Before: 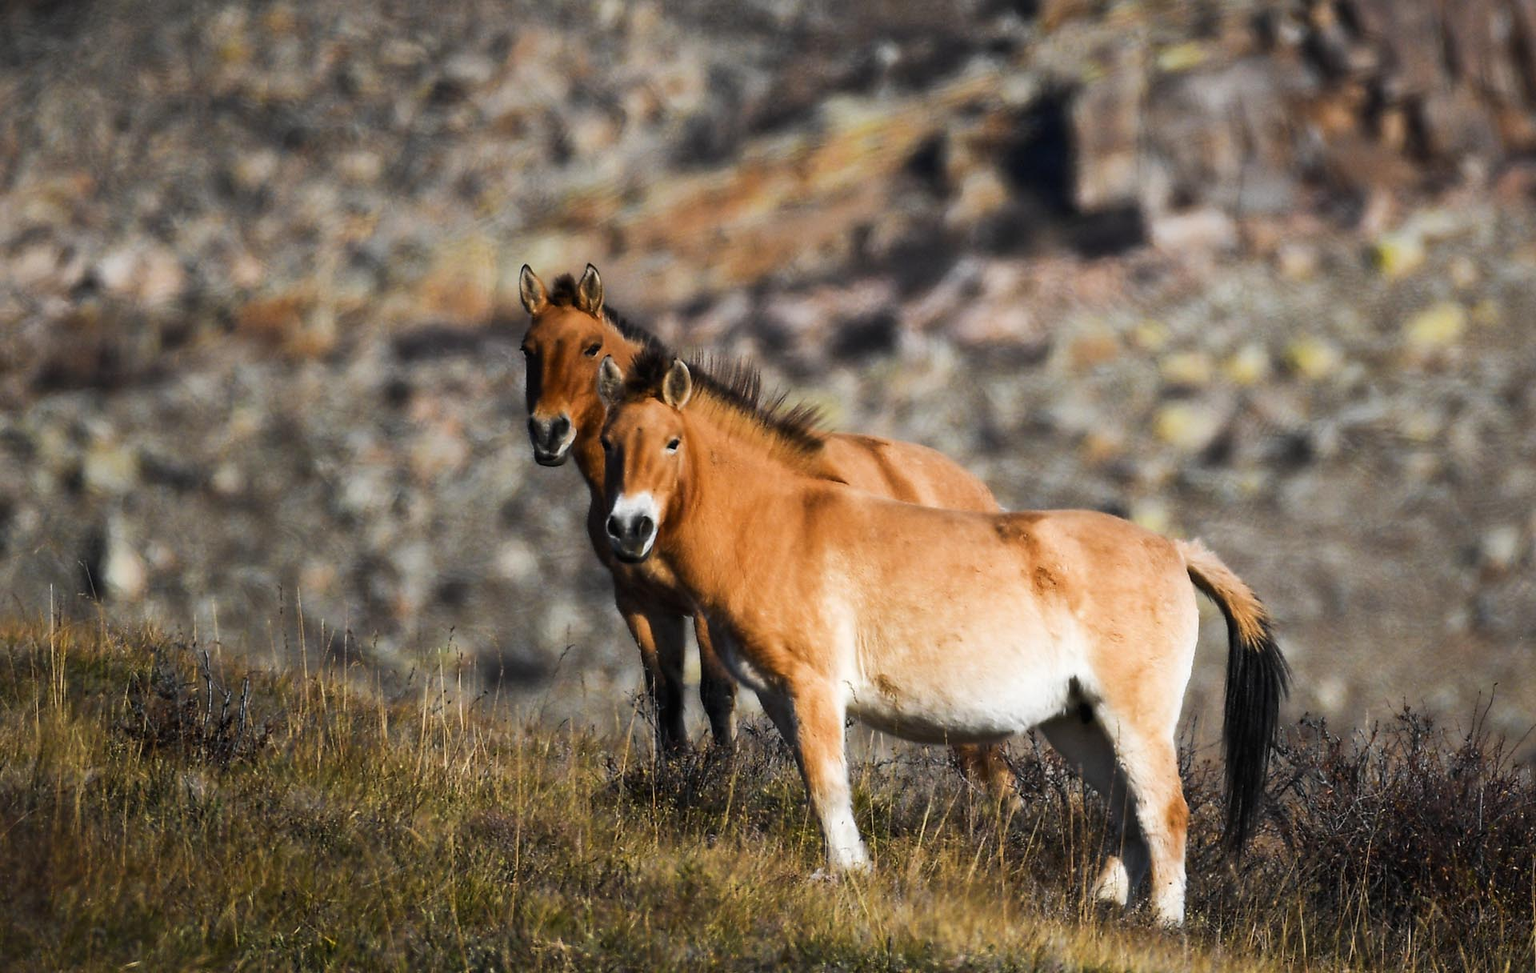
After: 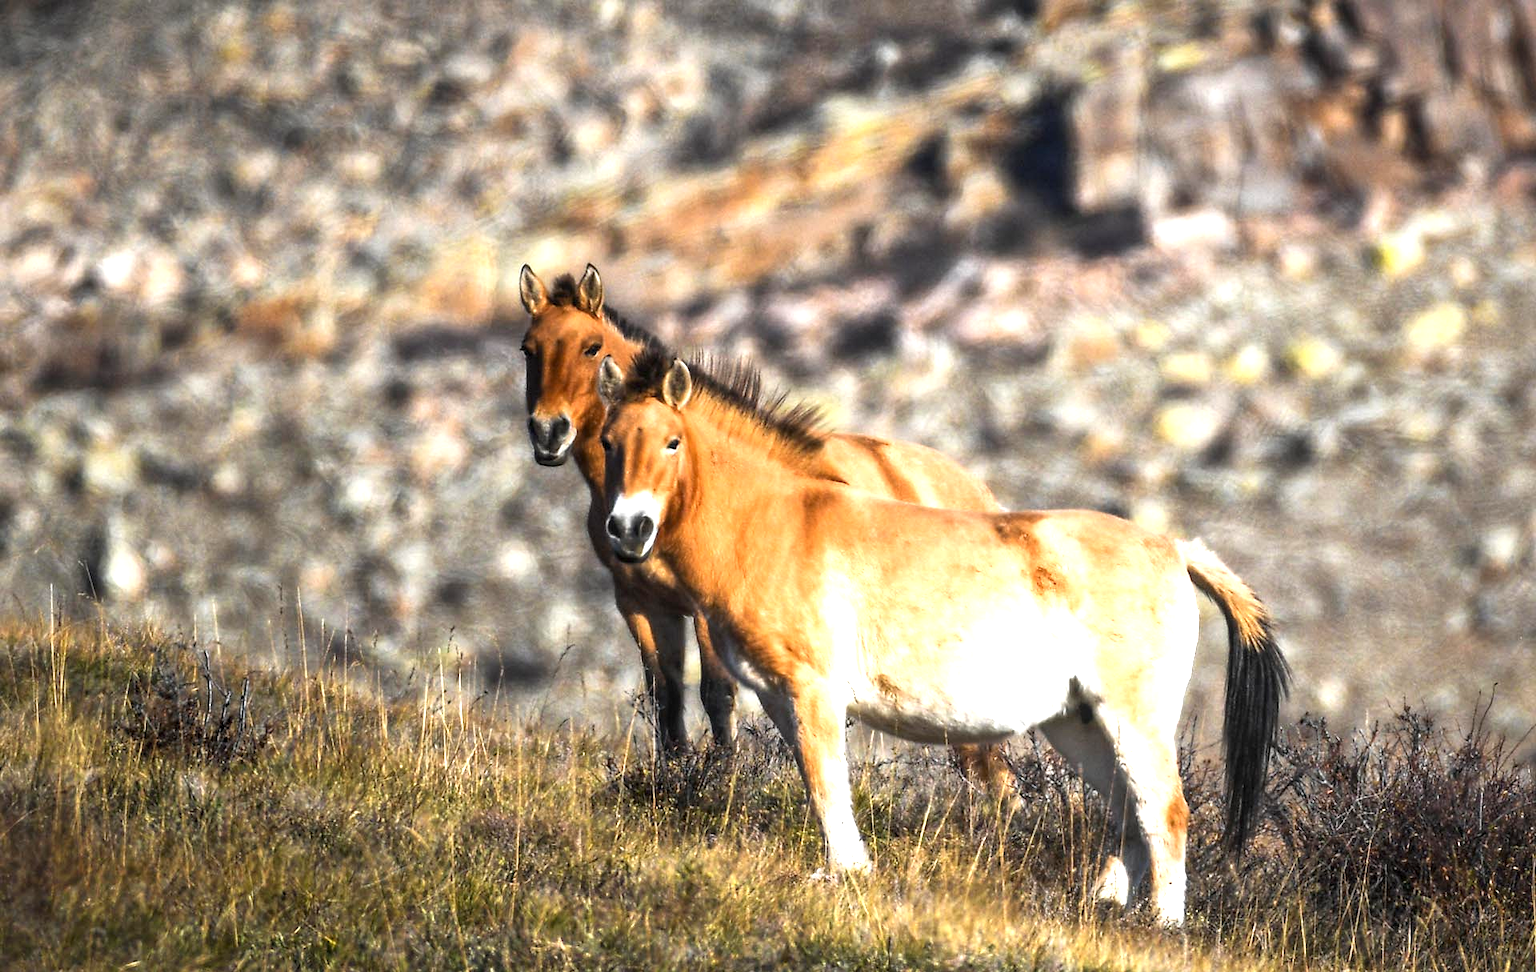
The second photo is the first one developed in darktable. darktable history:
exposure: black level correction 0, exposure 1.1 EV, compensate highlight preservation false
local contrast: on, module defaults
